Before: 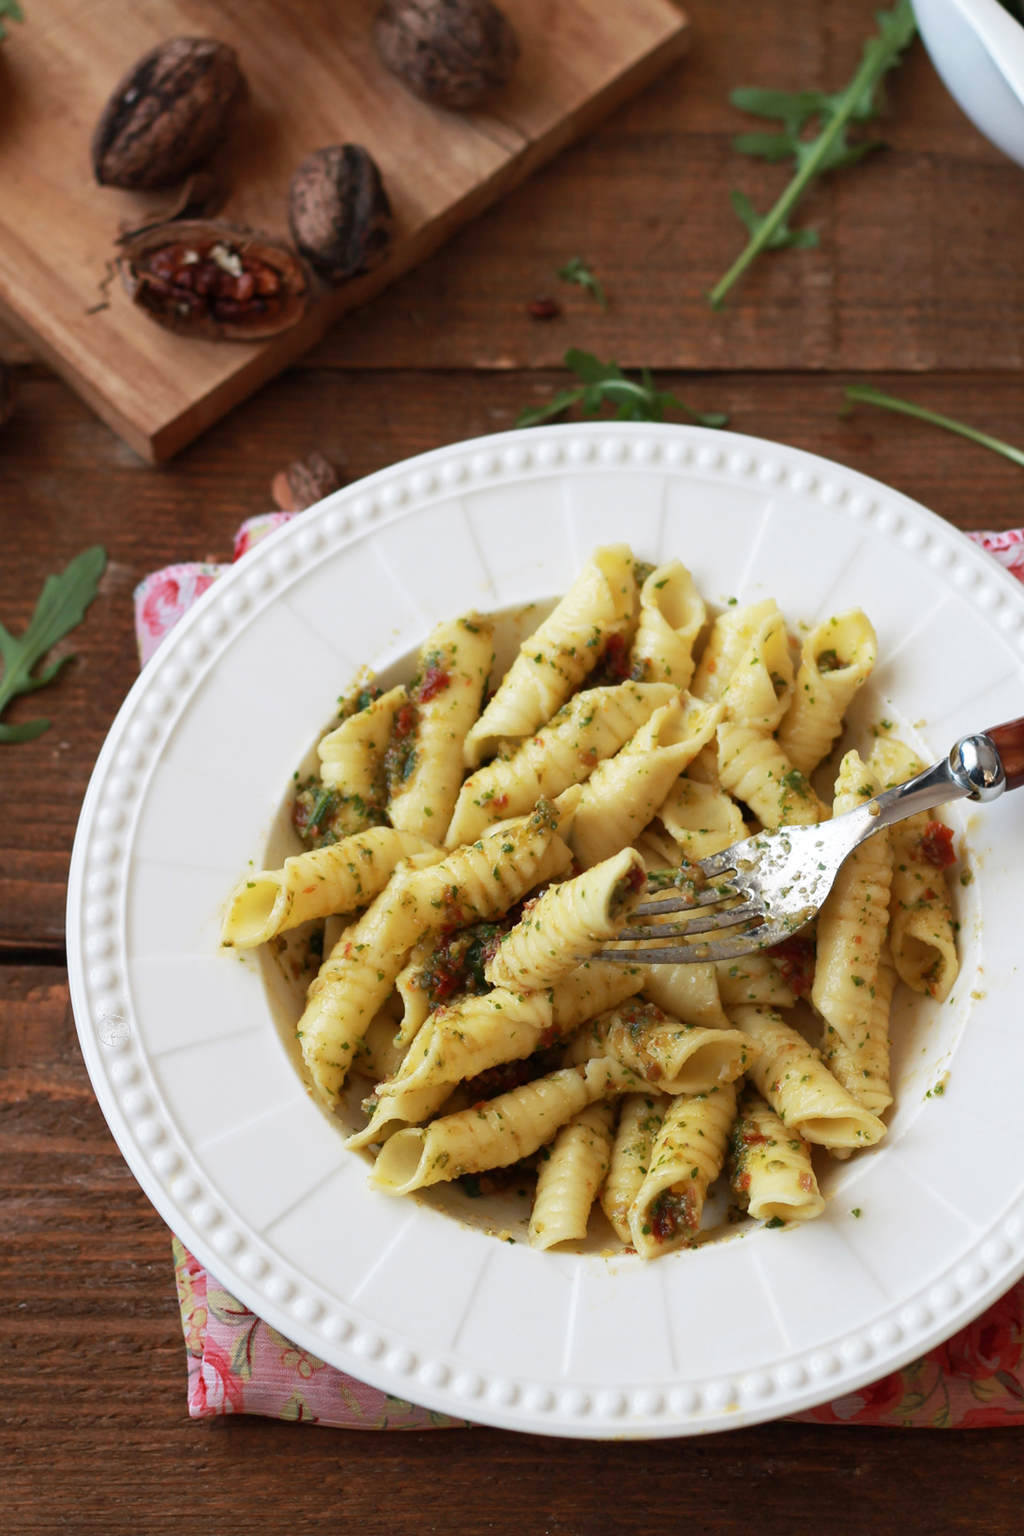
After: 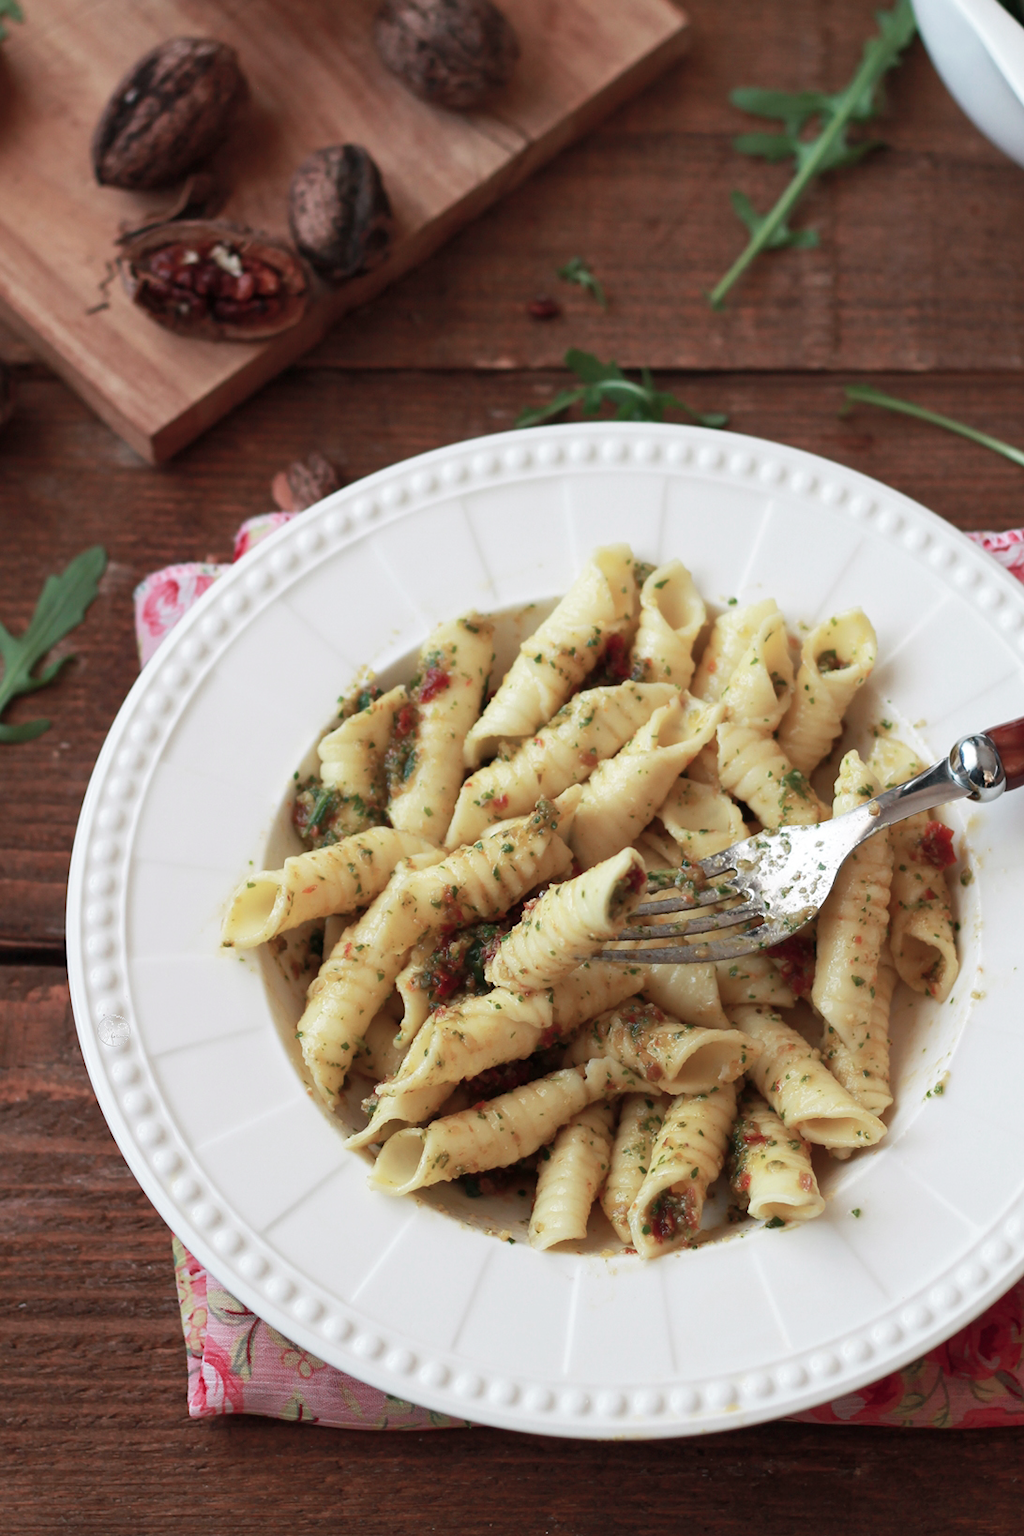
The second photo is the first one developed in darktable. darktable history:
color contrast: blue-yellow contrast 0.7
tone equalizer: on, module defaults
